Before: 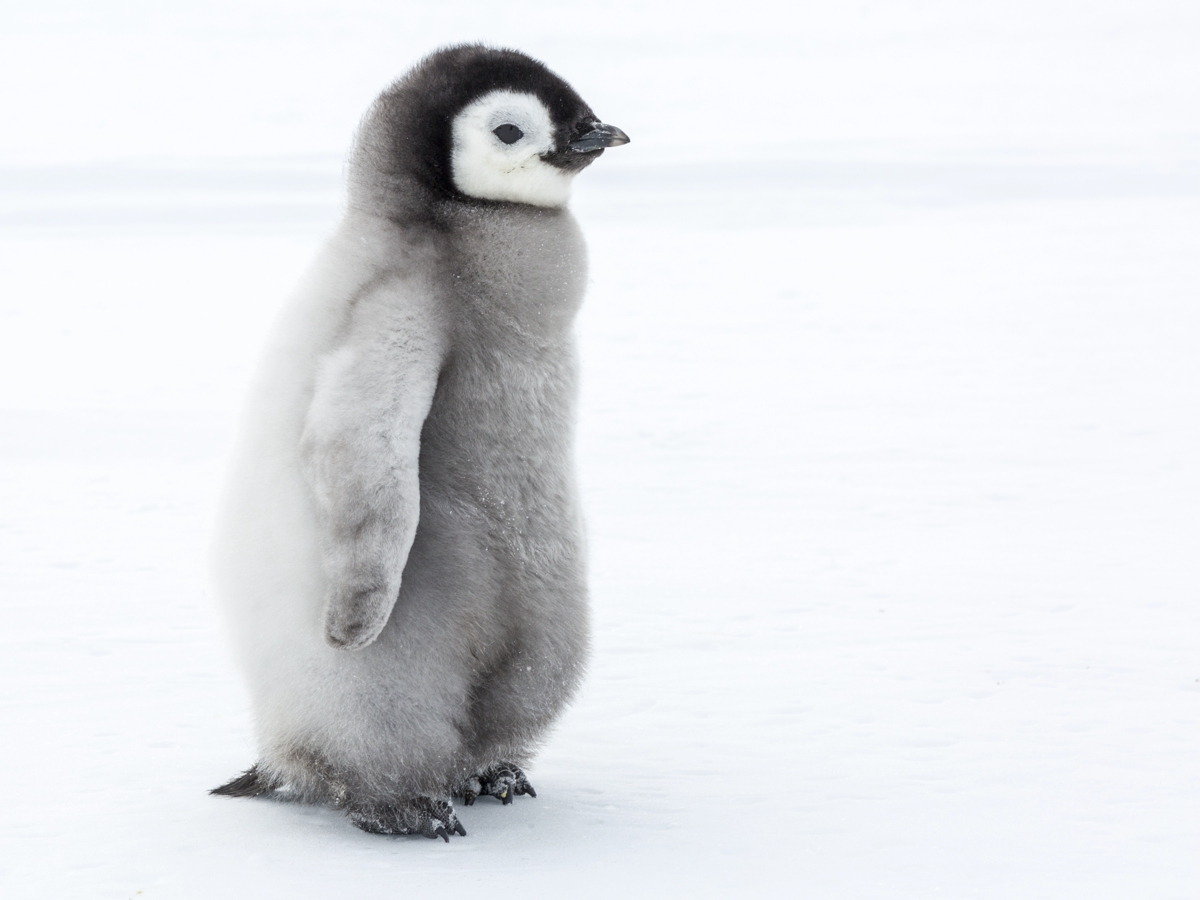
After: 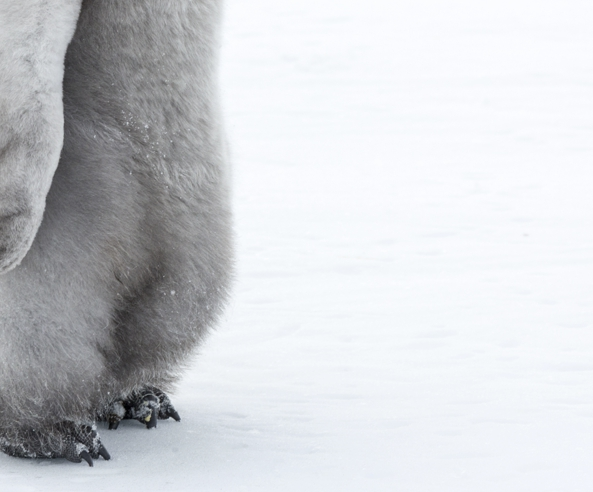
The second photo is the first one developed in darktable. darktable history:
crop: left 29.672%, top 41.786%, right 20.851%, bottom 3.487%
color contrast: green-magenta contrast 0.81
